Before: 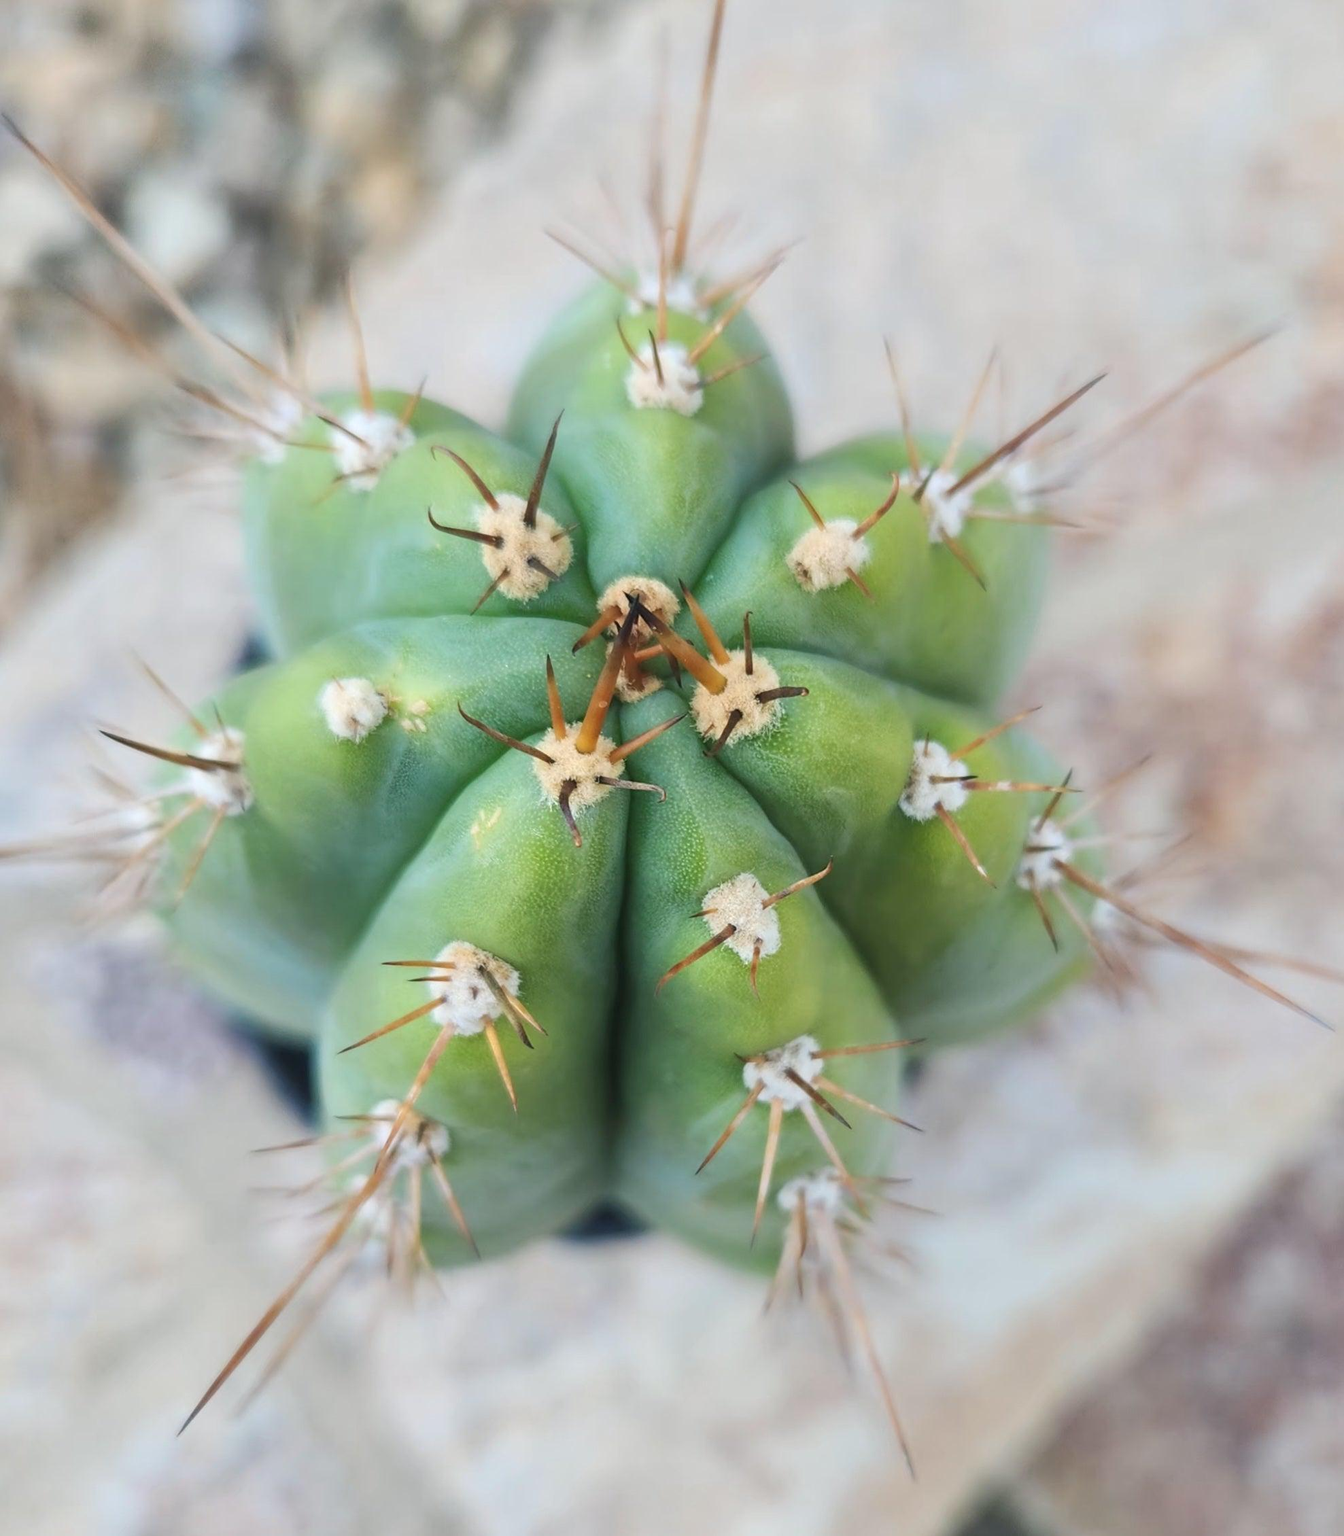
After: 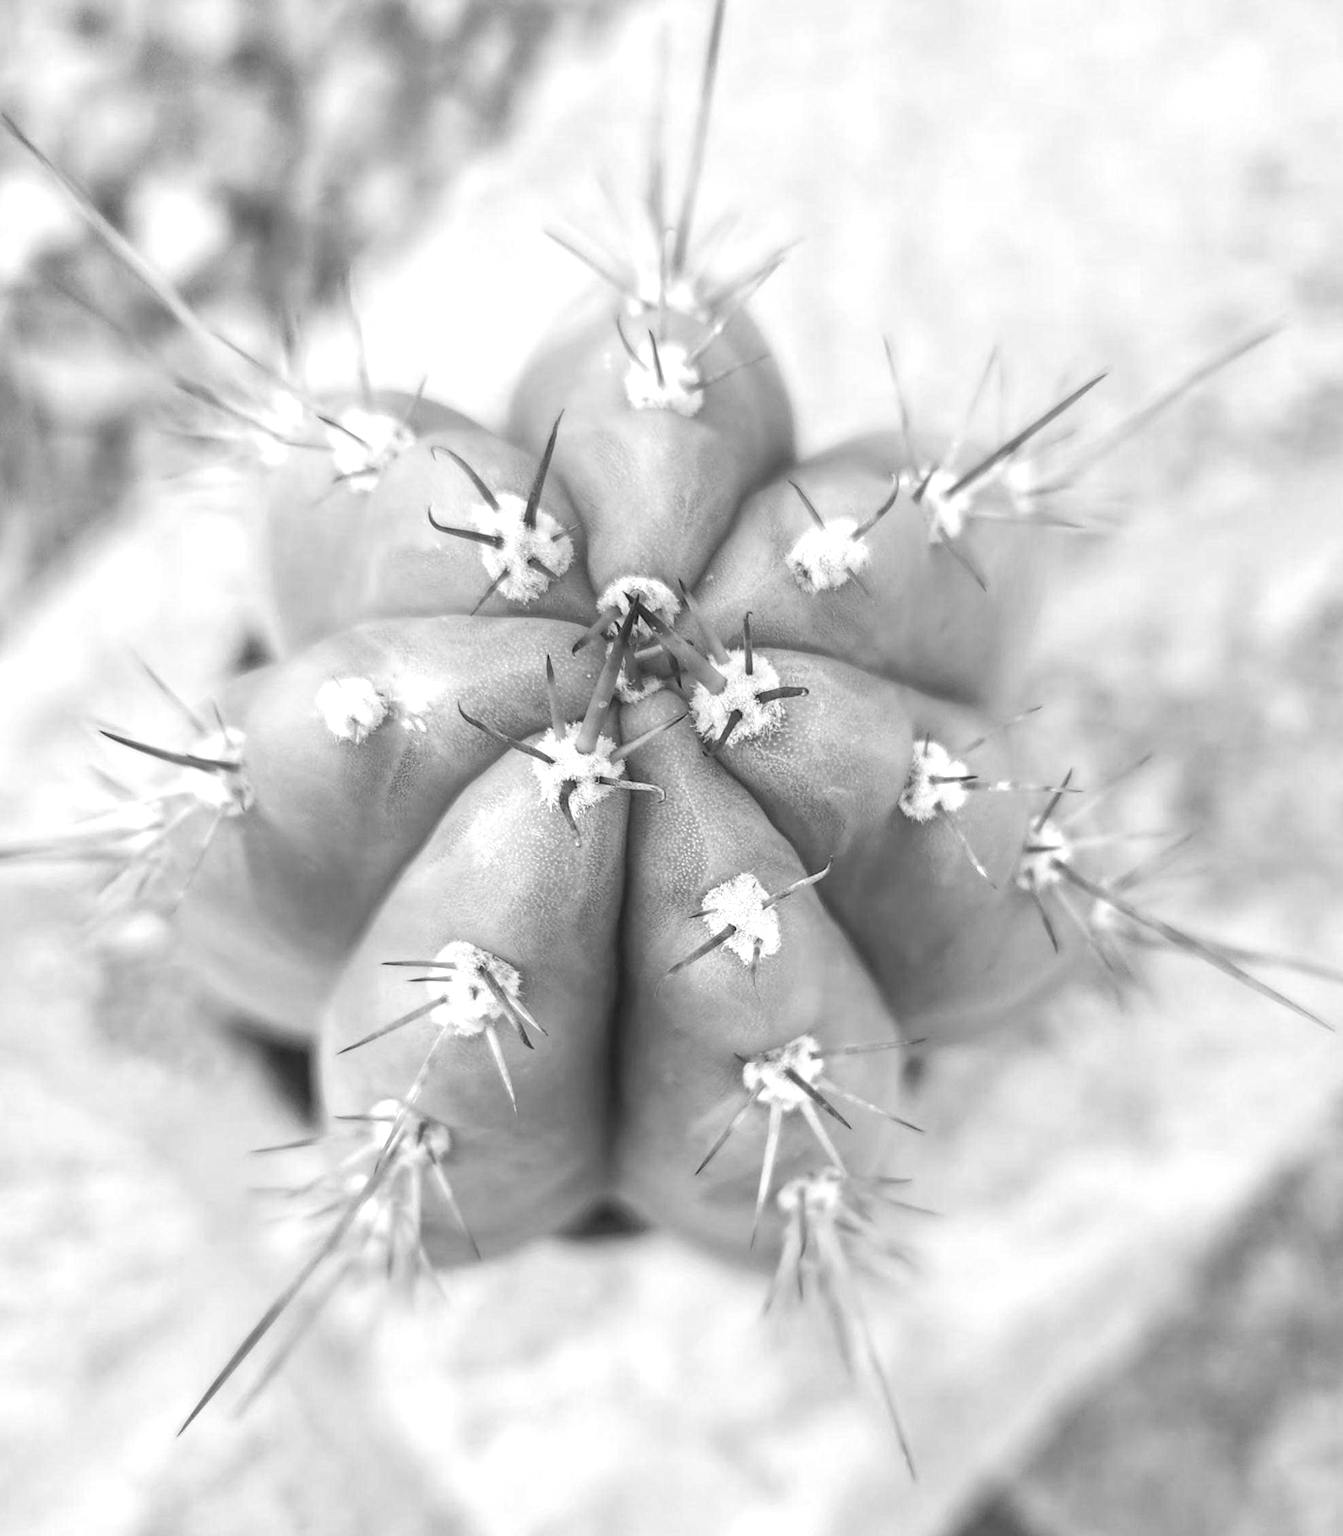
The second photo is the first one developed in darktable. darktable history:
white balance: red 0.984, blue 1.059
color balance rgb: linear chroma grading › global chroma 15%, perceptual saturation grading › global saturation 30%
local contrast: detail 130%
colorize: saturation 60%, source mix 100%
haze removal: compatibility mode true, adaptive false
monochrome: a 32, b 64, size 2.3
